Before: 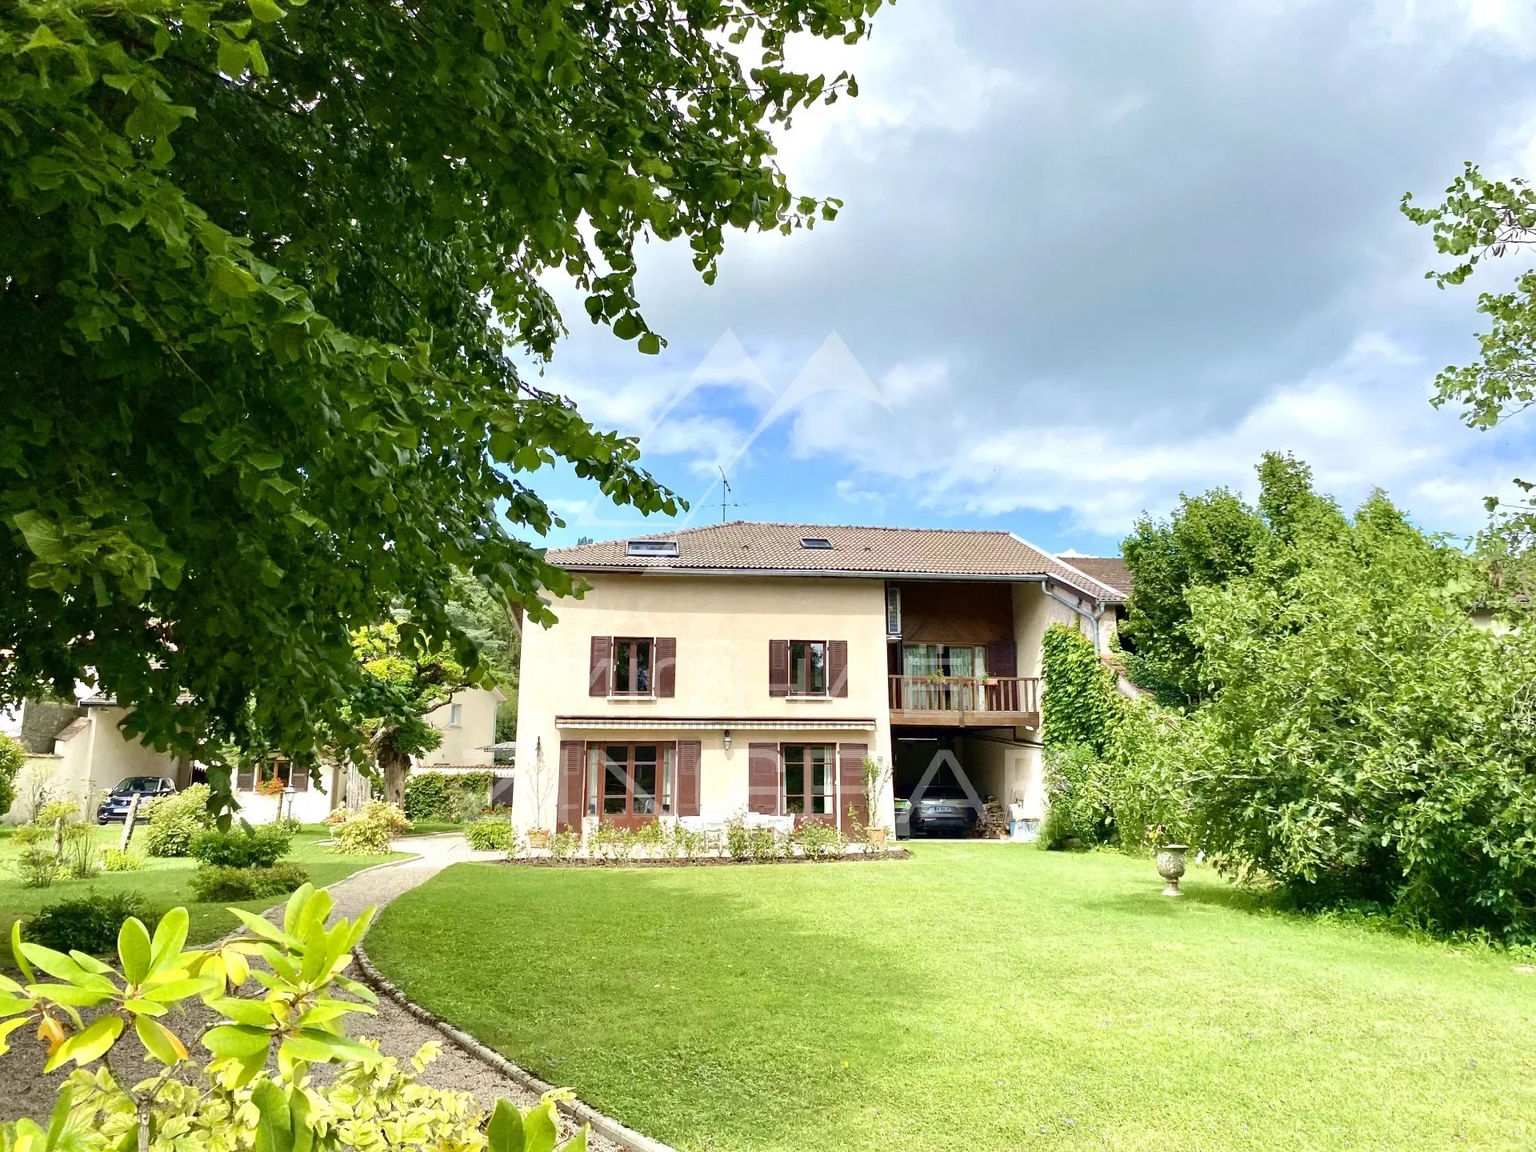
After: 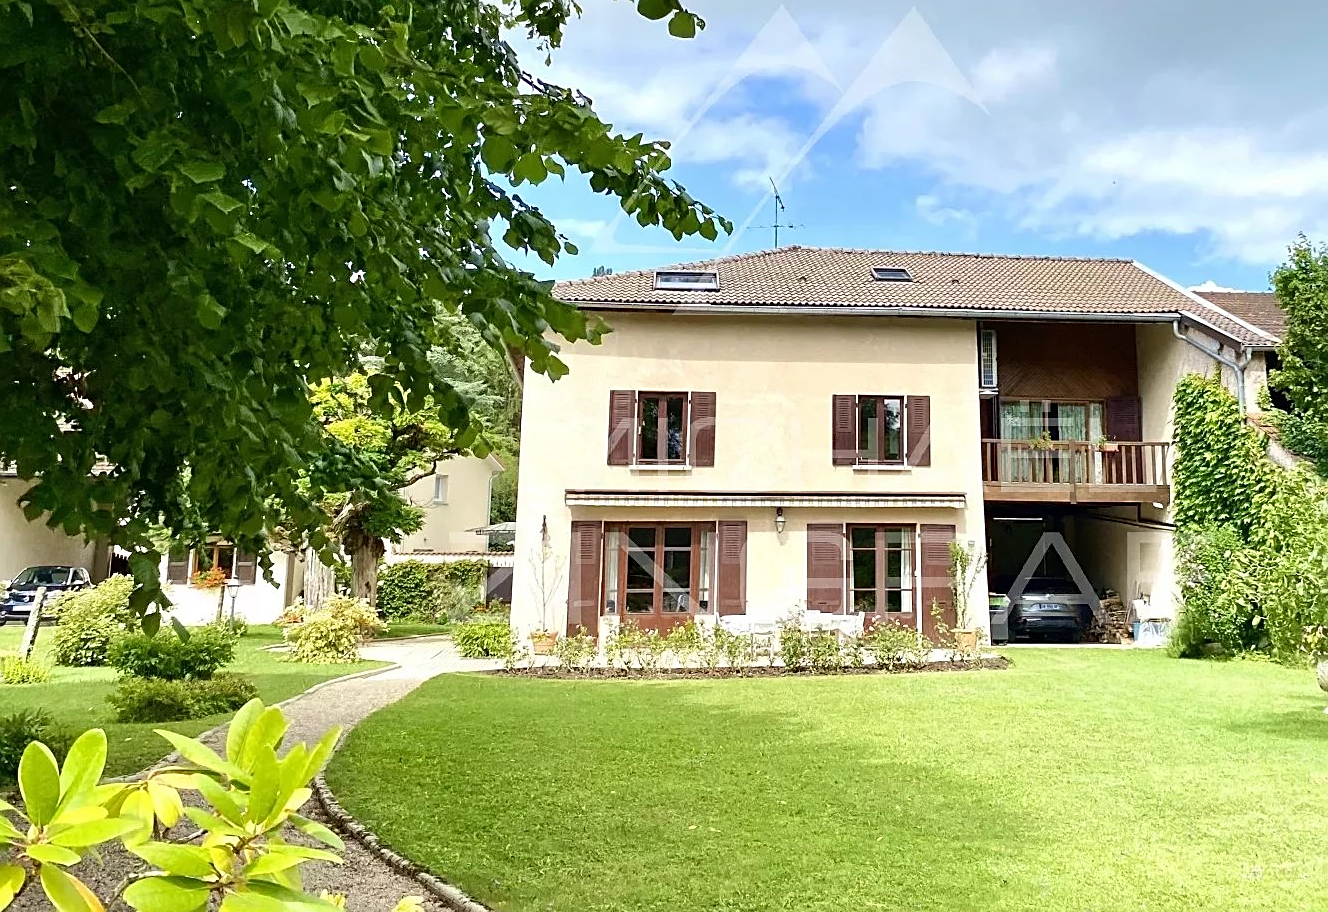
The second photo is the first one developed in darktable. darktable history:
crop: left 6.724%, top 28.172%, right 24.092%, bottom 8.489%
sharpen: on, module defaults
